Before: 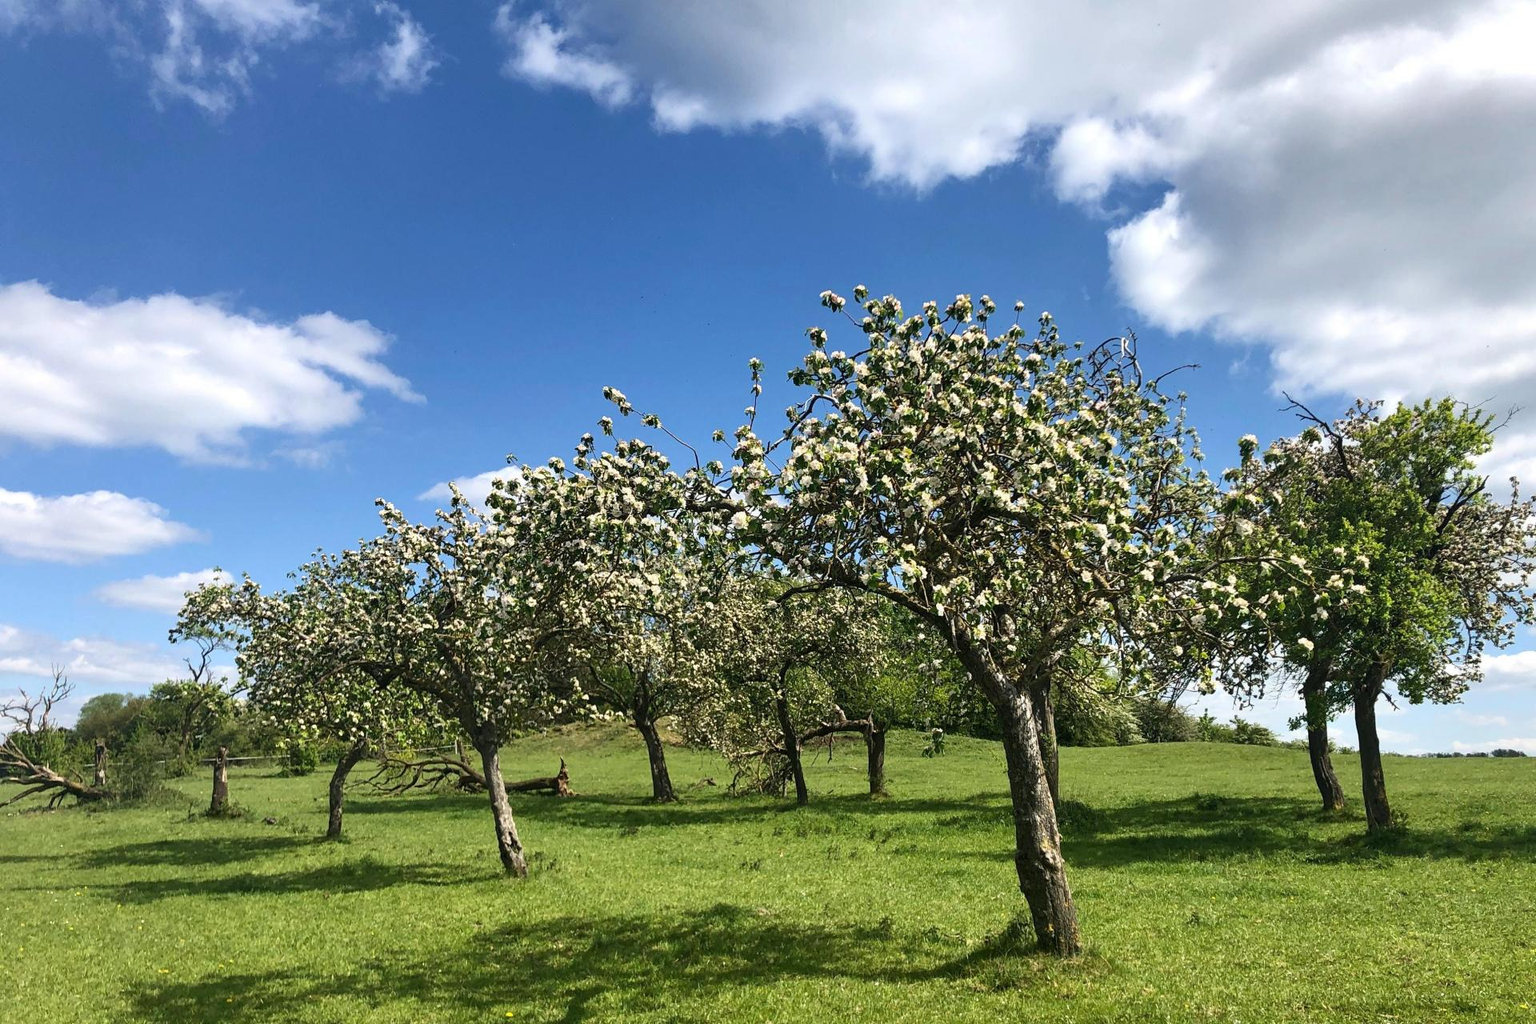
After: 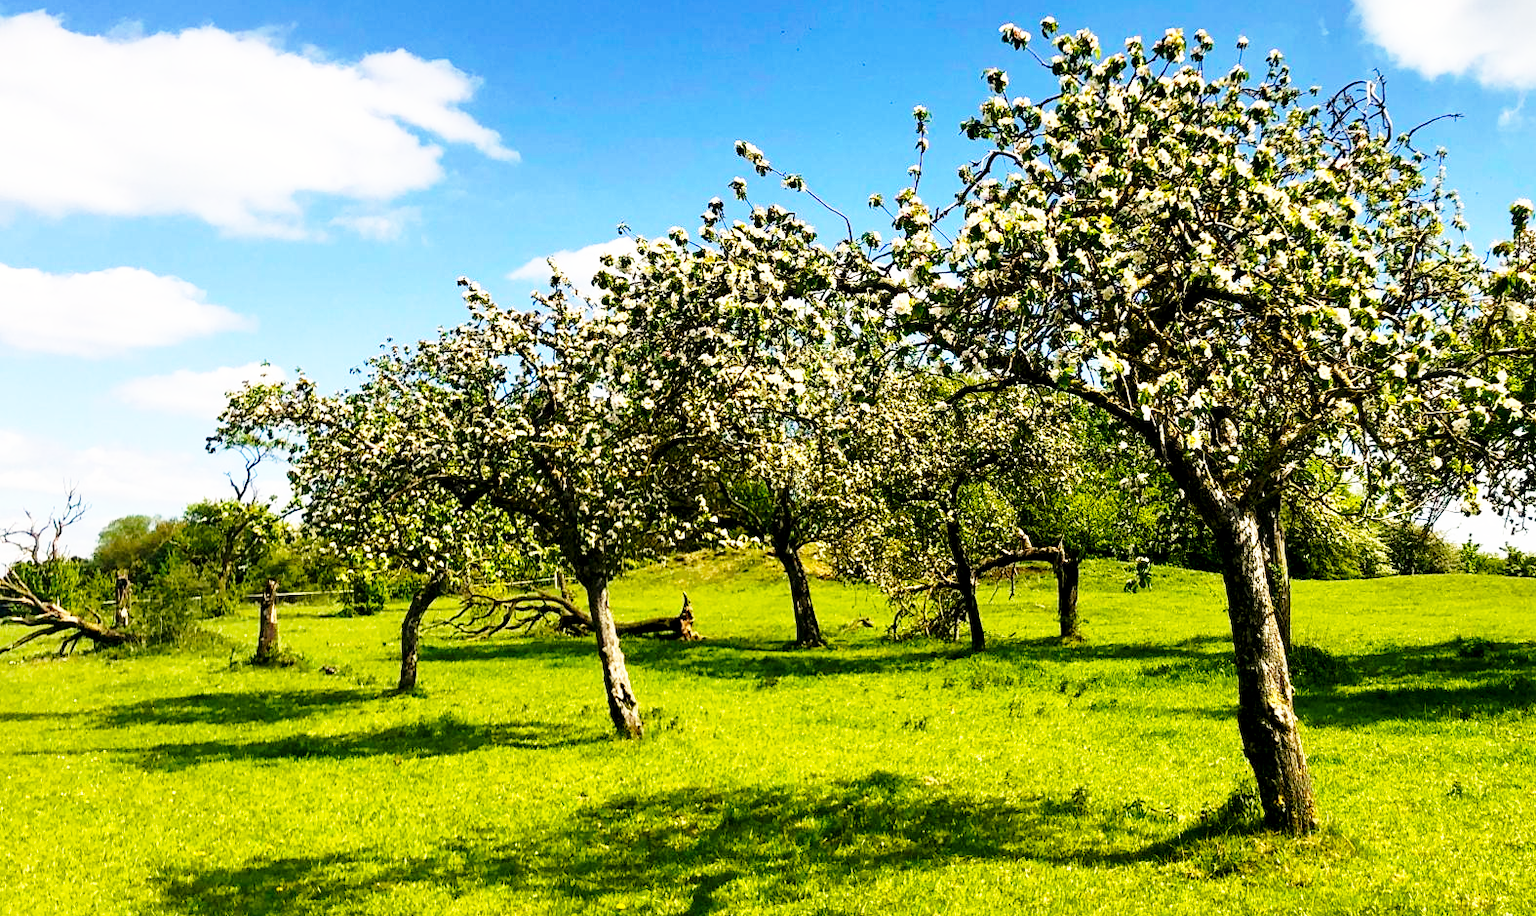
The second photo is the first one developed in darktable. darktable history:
color balance rgb: perceptual saturation grading › global saturation 20%, global vibrance 20%
crop: top 26.531%, right 17.959%
exposure: black level correction 0.012, compensate highlight preservation false
base curve: curves: ch0 [(0, 0) (0.026, 0.03) (0.109, 0.232) (0.351, 0.748) (0.669, 0.968) (1, 1)], preserve colors none
color calibration: x 0.329, y 0.345, temperature 5633 K
